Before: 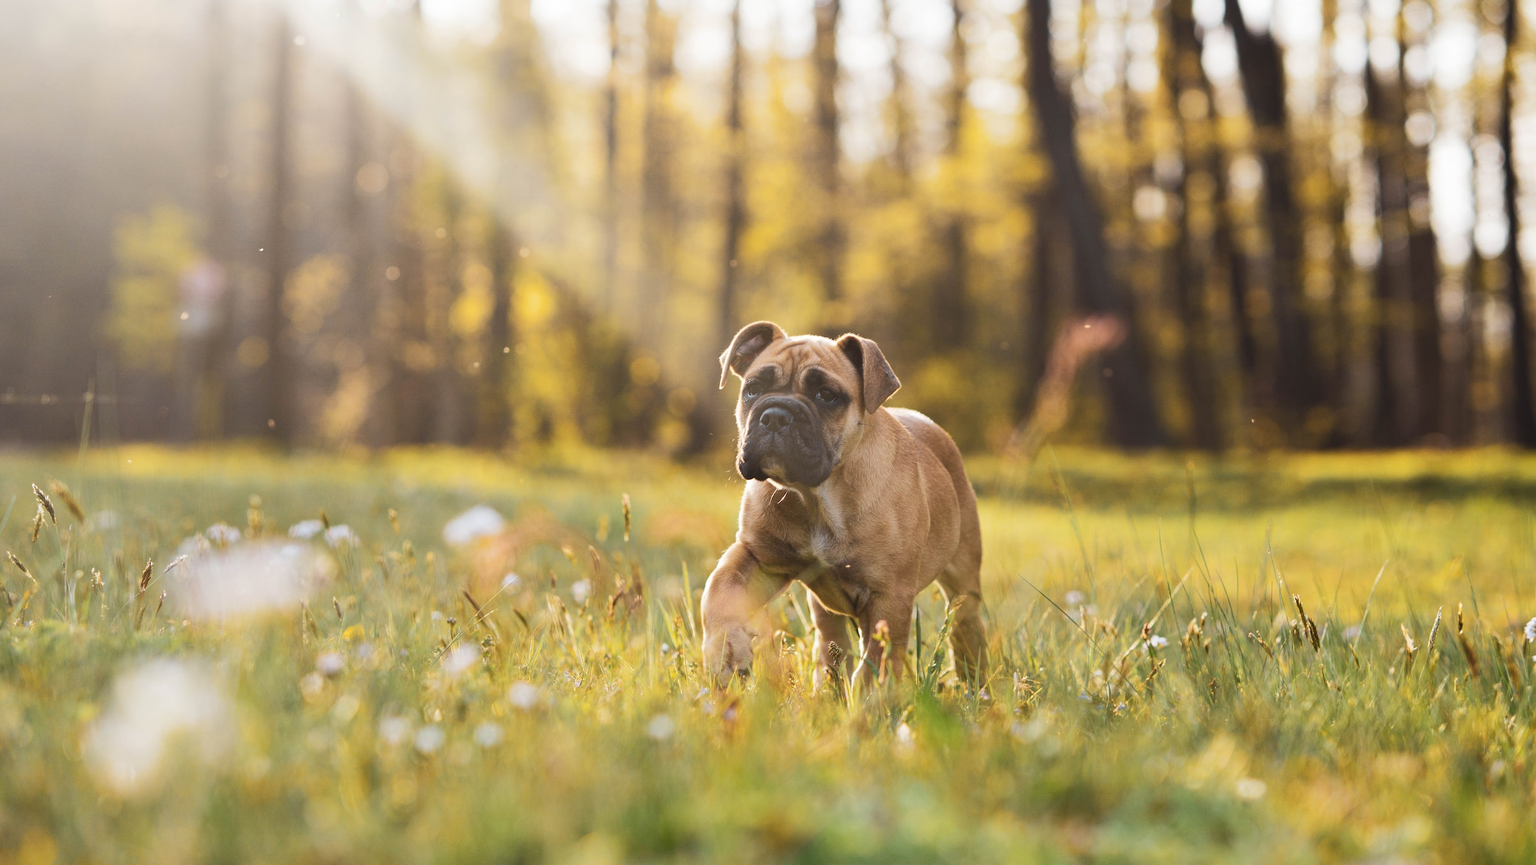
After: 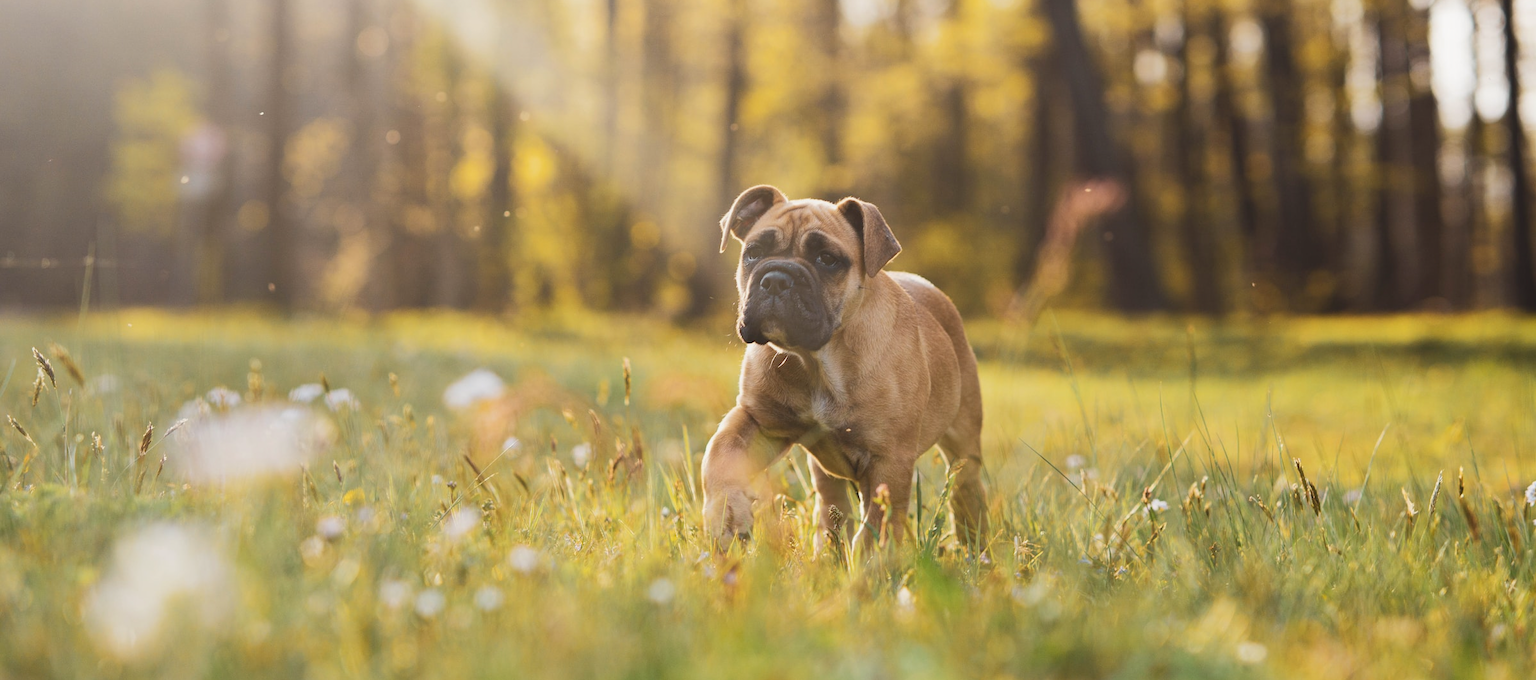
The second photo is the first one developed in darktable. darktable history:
crop and rotate: top 15.774%, bottom 5.506%
contrast equalizer: octaves 7, y [[0.6 ×6], [0.55 ×6], [0 ×6], [0 ×6], [0 ×6]], mix -0.3
